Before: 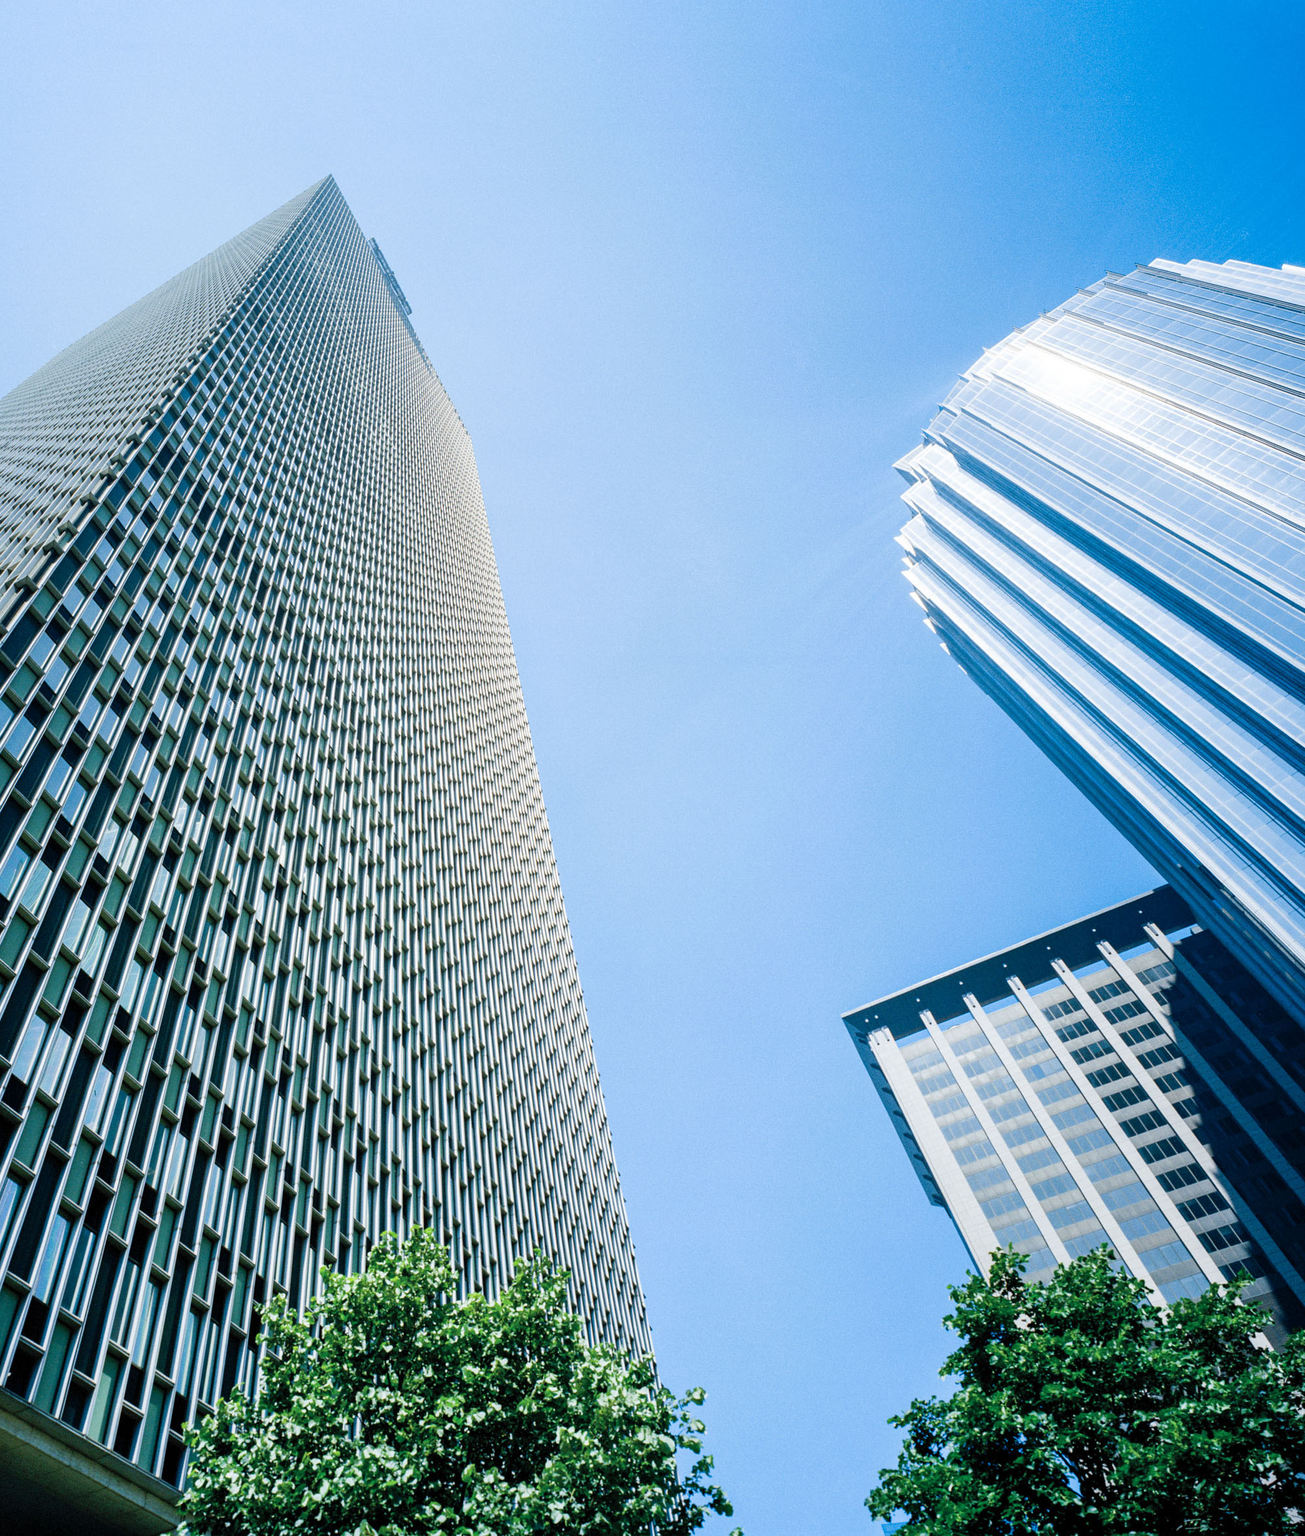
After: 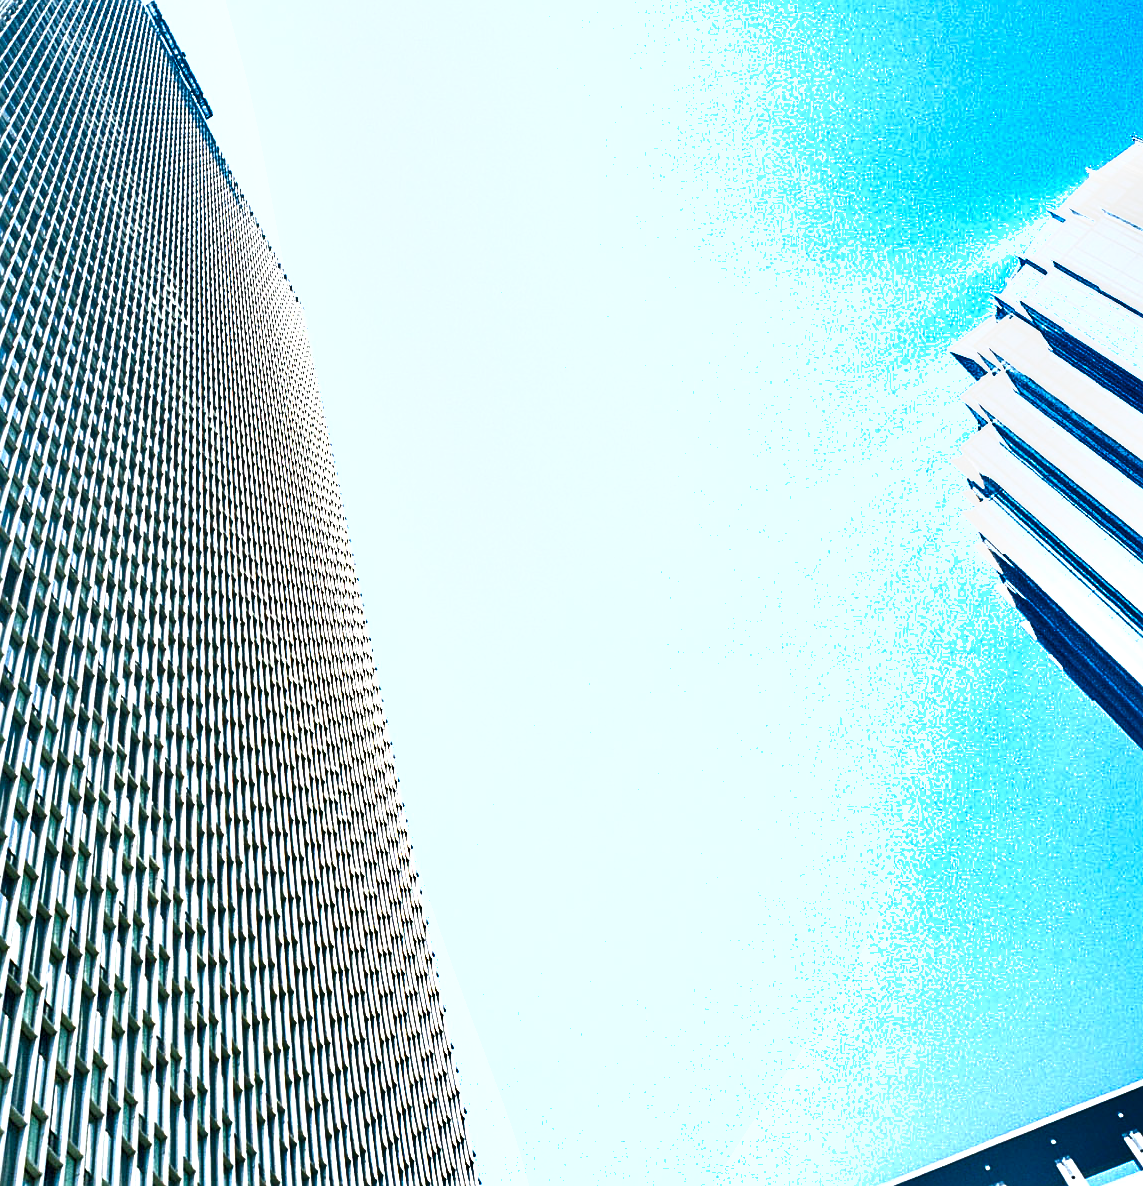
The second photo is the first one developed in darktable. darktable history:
sharpen: on, module defaults
crop: left 20.932%, top 15.471%, right 21.848%, bottom 34.081%
shadows and highlights: radius 100.41, shadows 50.55, highlights -64.36, highlights color adjustment 49.82%, soften with gaussian
exposure: black level correction 0.001, exposure 0.955 EV, compensate exposure bias true, compensate highlight preservation false
